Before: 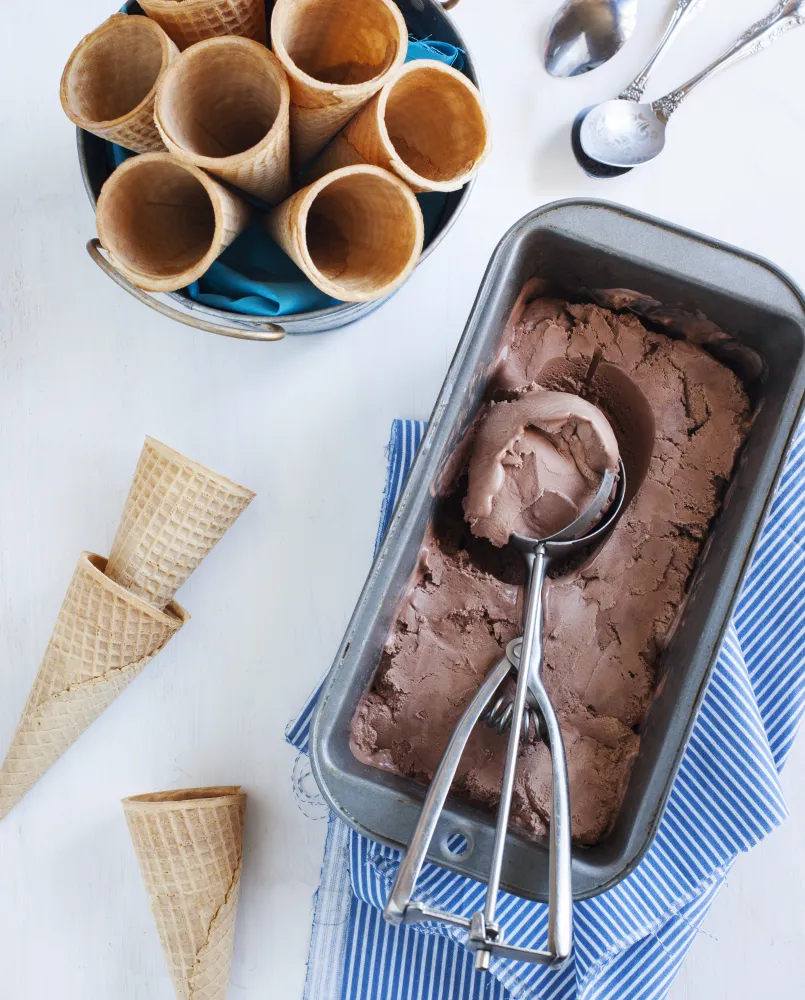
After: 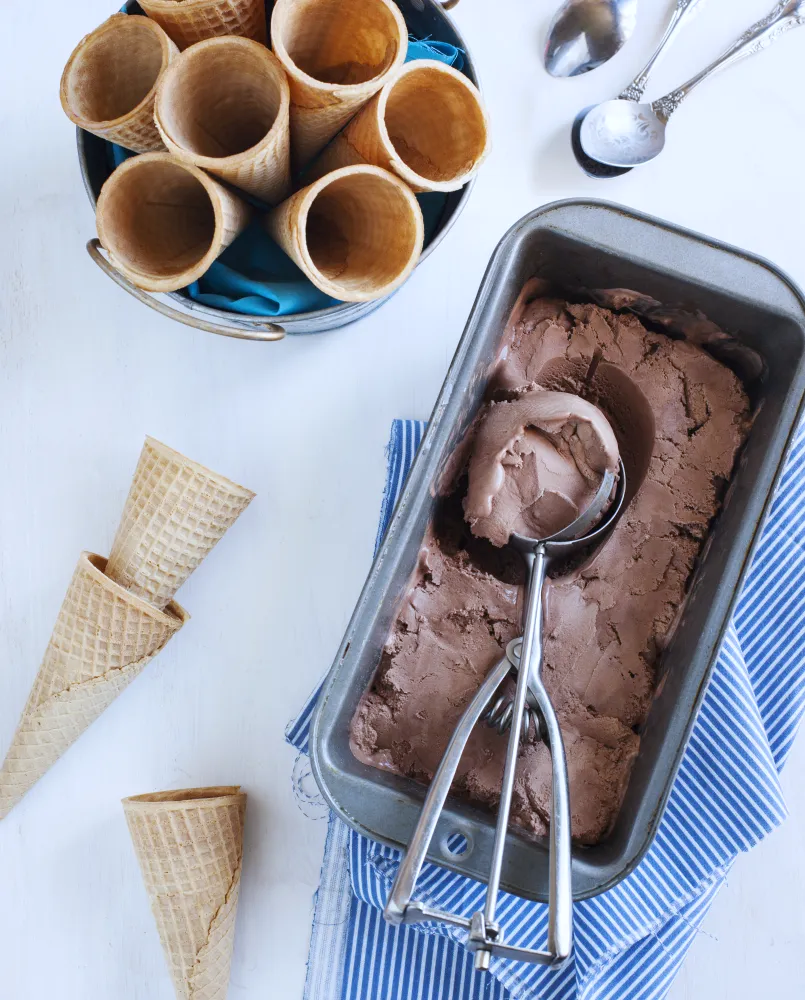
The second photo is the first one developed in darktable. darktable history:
tone equalizer: on, module defaults
white balance: red 0.974, blue 1.044
